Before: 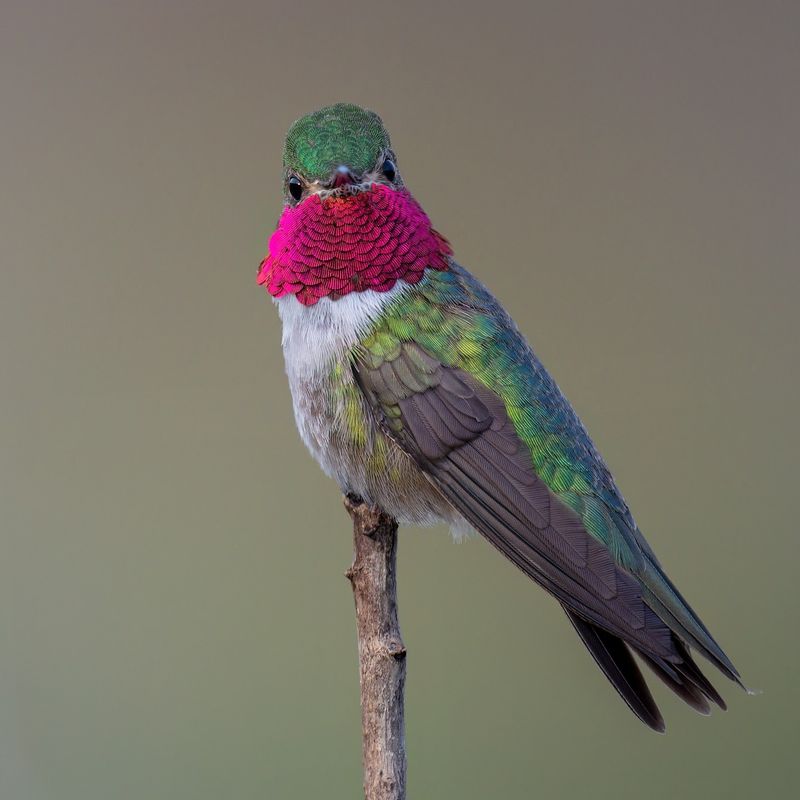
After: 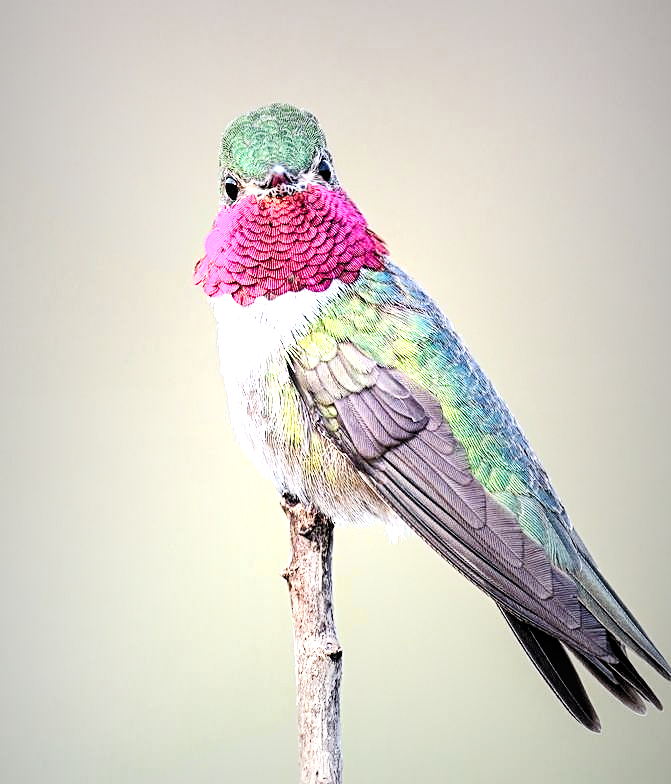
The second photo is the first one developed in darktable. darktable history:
crop: left 8.002%, right 7.478%
sharpen: on, module defaults
base curve: curves: ch0 [(0, 0) (0.028, 0.03) (0.121, 0.232) (0.46, 0.748) (0.859, 0.968) (1, 1)], preserve colors none
shadows and highlights: shadows 0.946, highlights 40.24
exposure: black level correction 0, exposure 1.292 EV, compensate highlight preservation false
local contrast: highlights 92%, shadows 90%, detail 160%, midtone range 0.2
vignetting: fall-off start 18.84%, fall-off radius 137.1%, width/height ratio 0.619, shape 0.579, unbound false
levels: levels [0.062, 0.494, 0.925]
